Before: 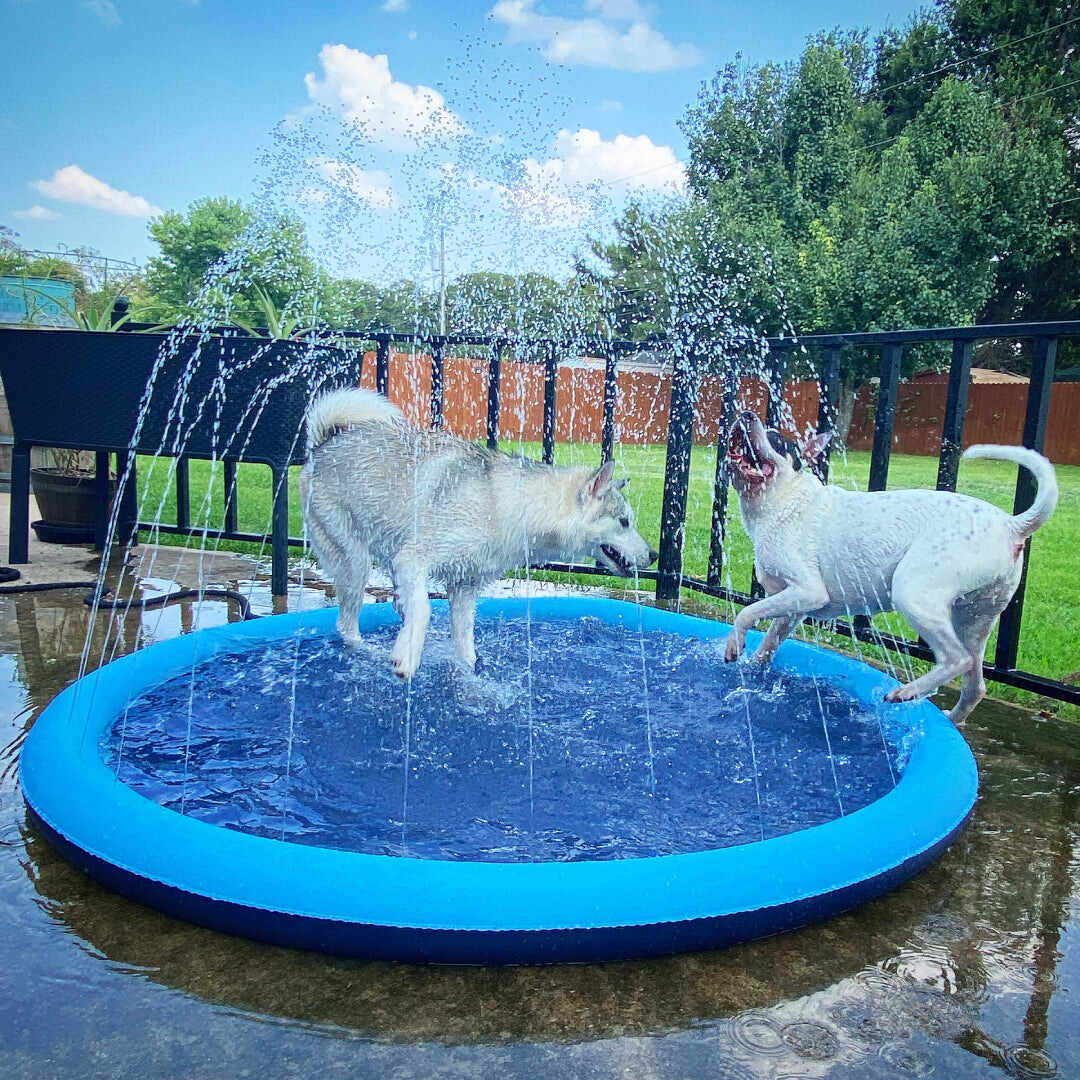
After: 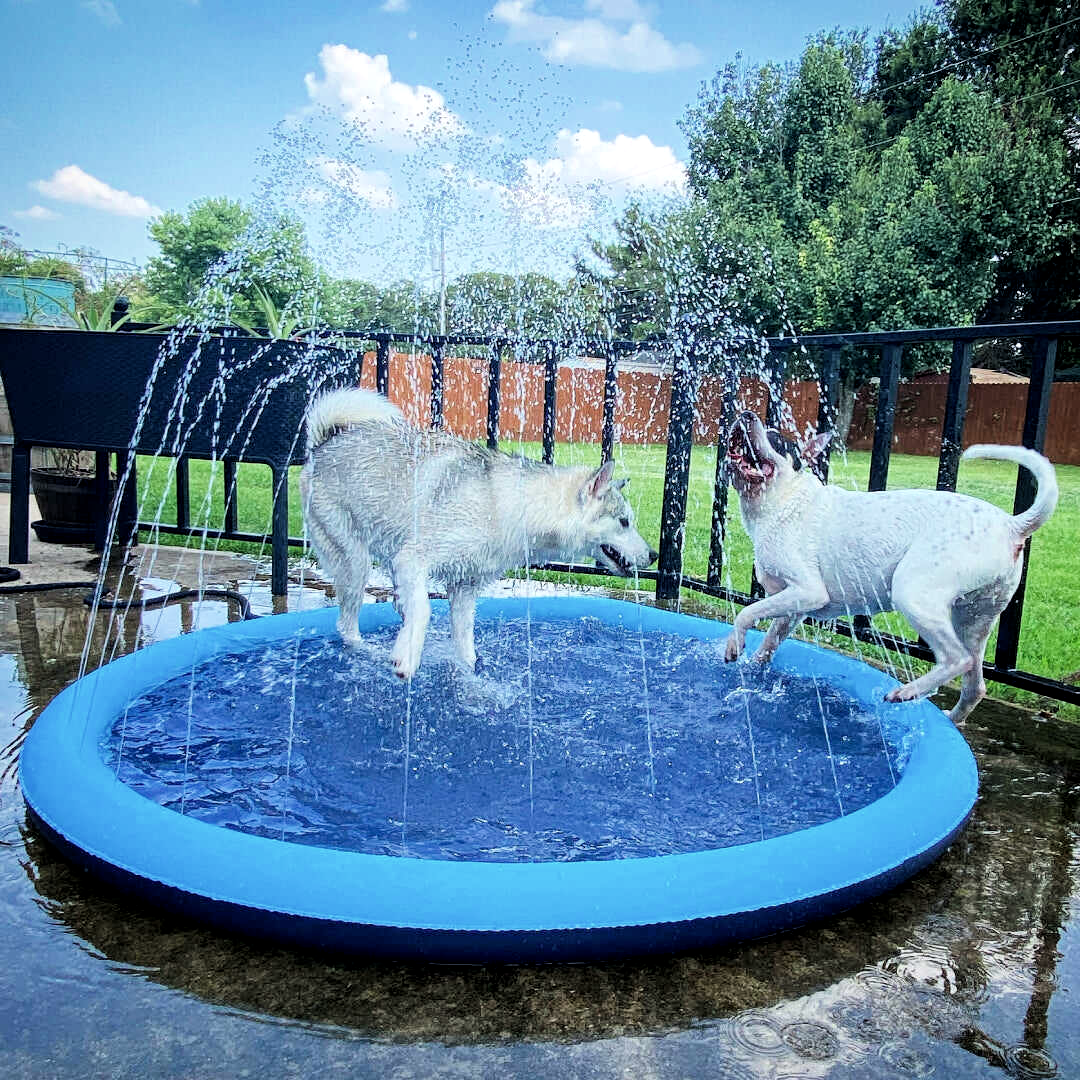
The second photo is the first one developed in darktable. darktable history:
local contrast: highlights 102%, shadows 99%, detail 119%, midtone range 0.2
filmic rgb: black relative exposure -16 EV, white relative exposure 6.22 EV, hardness 5.08, contrast 1.356, add noise in highlights 0.001, preserve chrominance max RGB, color science v3 (2019), use custom middle-gray values true, iterations of high-quality reconstruction 0, contrast in highlights soft
